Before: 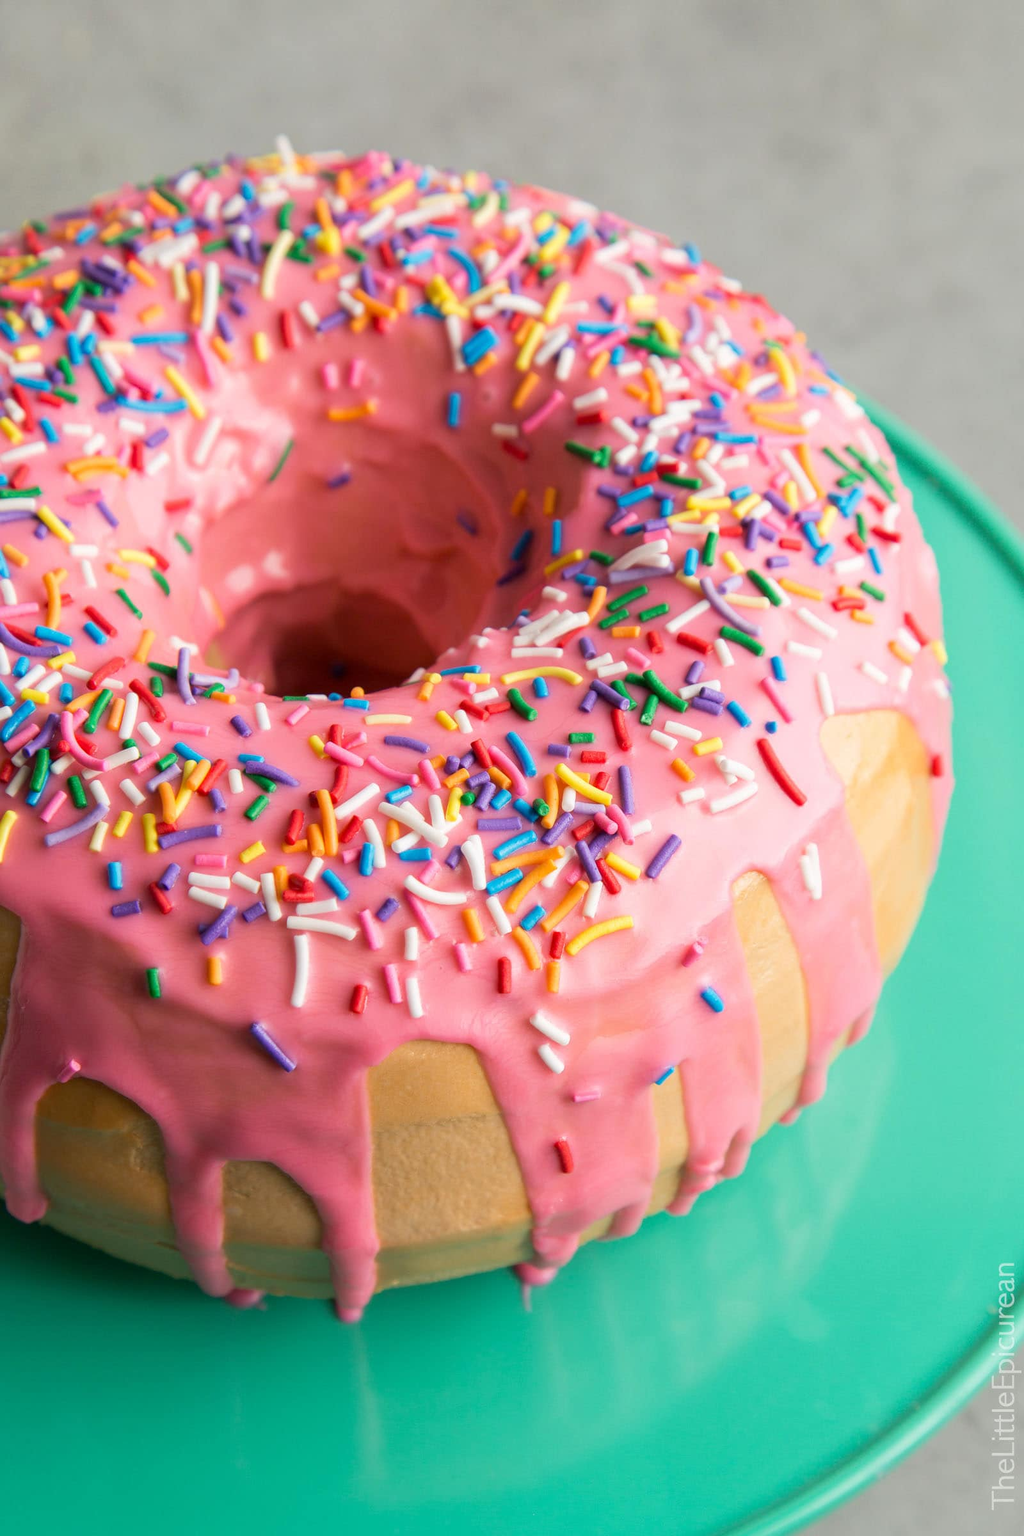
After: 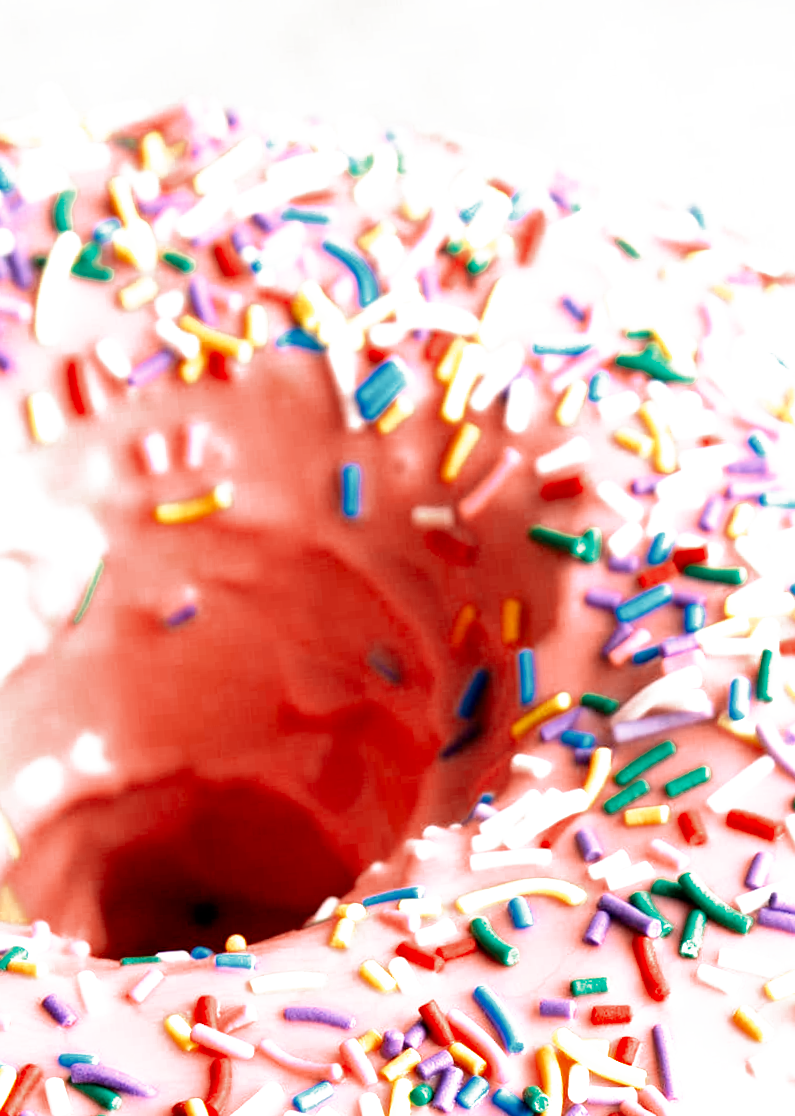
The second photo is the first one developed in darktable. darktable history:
filmic rgb: black relative exposure -5.5 EV, white relative exposure 2.5 EV, threshold 3 EV, target black luminance 0%, hardness 4.51, latitude 67.35%, contrast 1.453, shadows ↔ highlights balance -3.52%, preserve chrominance no, color science v4 (2020), contrast in shadows soft, enable highlight reconstruction true
exposure: black level correction -0.002, exposure 1.115 EV, compensate highlight preservation false
rotate and perspective: rotation -4.57°, crop left 0.054, crop right 0.944, crop top 0.087, crop bottom 0.914
color zones: curves: ch0 [(0, 0.5) (0.125, 0.4) (0.25, 0.5) (0.375, 0.4) (0.5, 0.4) (0.625, 0.35) (0.75, 0.35) (0.875, 0.5)]; ch1 [(0, 0.35) (0.125, 0.45) (0.25, 0.35) (0.375, 0.35) (0.5, 0.35) (0.625, 0.35) (0.75, 0.45) (0.875, 0.35)]; ch2 [(0, 0.6) (0.125, 0.5) (0.25, 0.5) (0.375, 0.6) (0.5, 0.6) (0.625, 0.5) (0.75, 0.5) (0.875, 0.5)]
crop: left 19.556%, right 30.401%, bottom 46.458%
